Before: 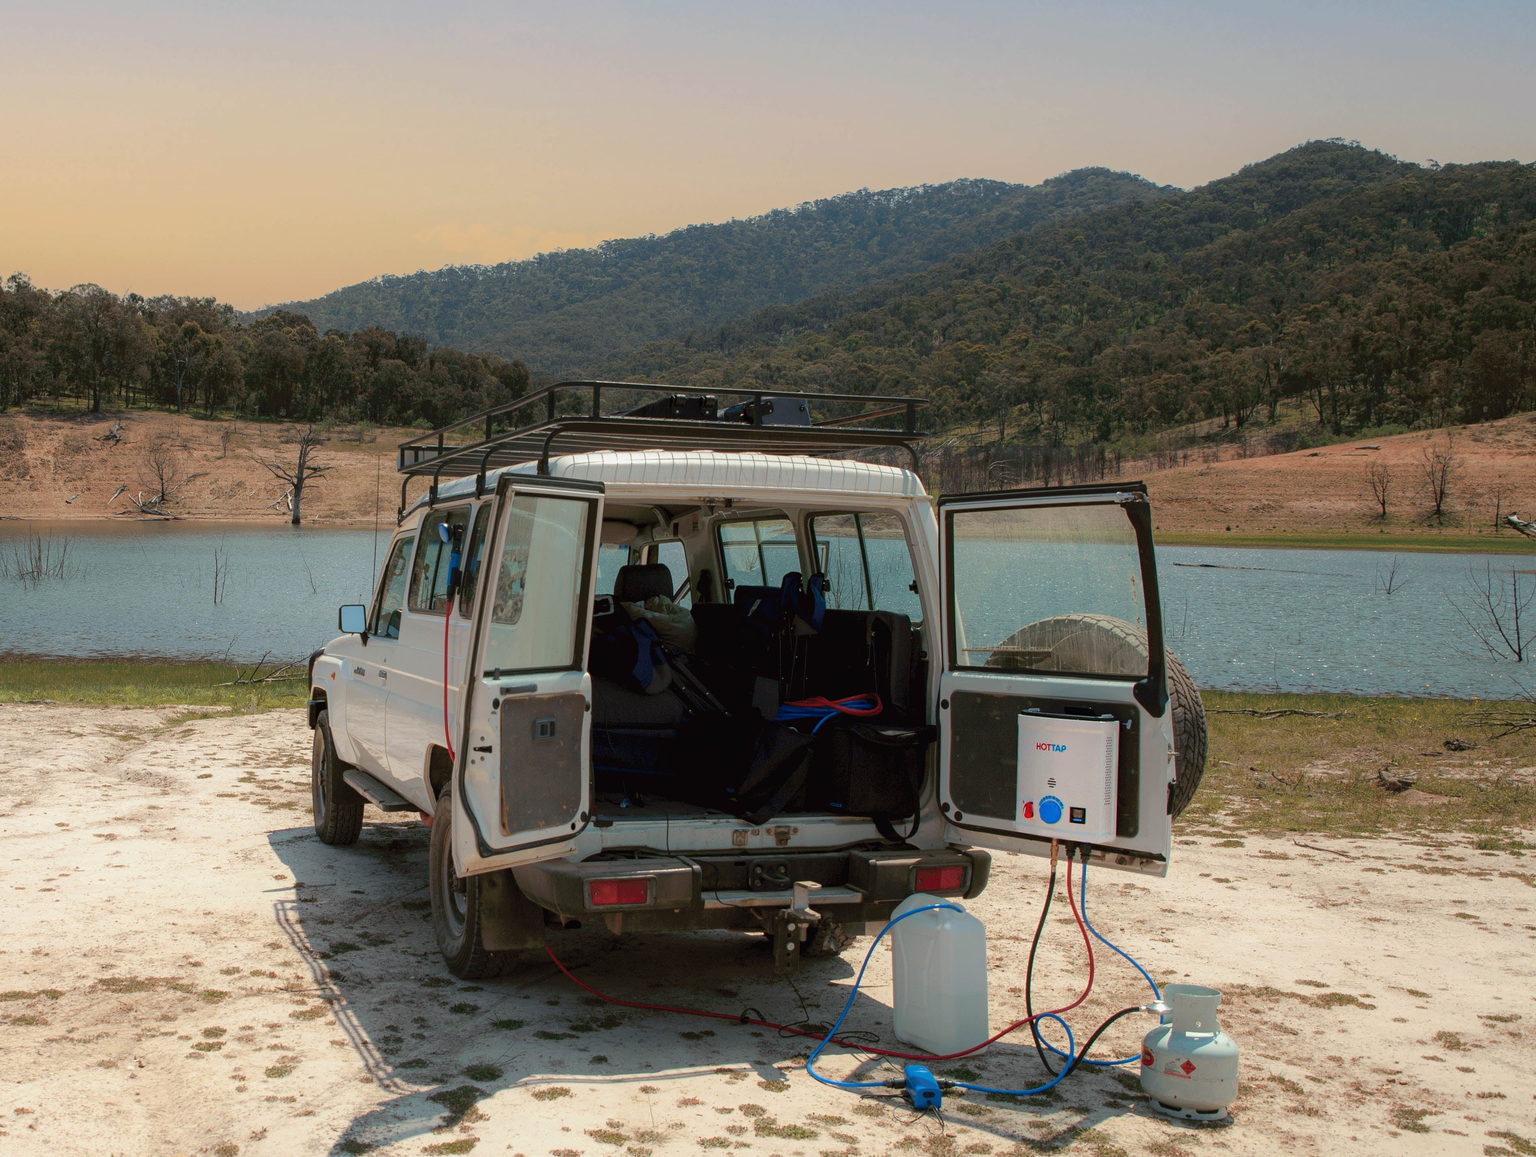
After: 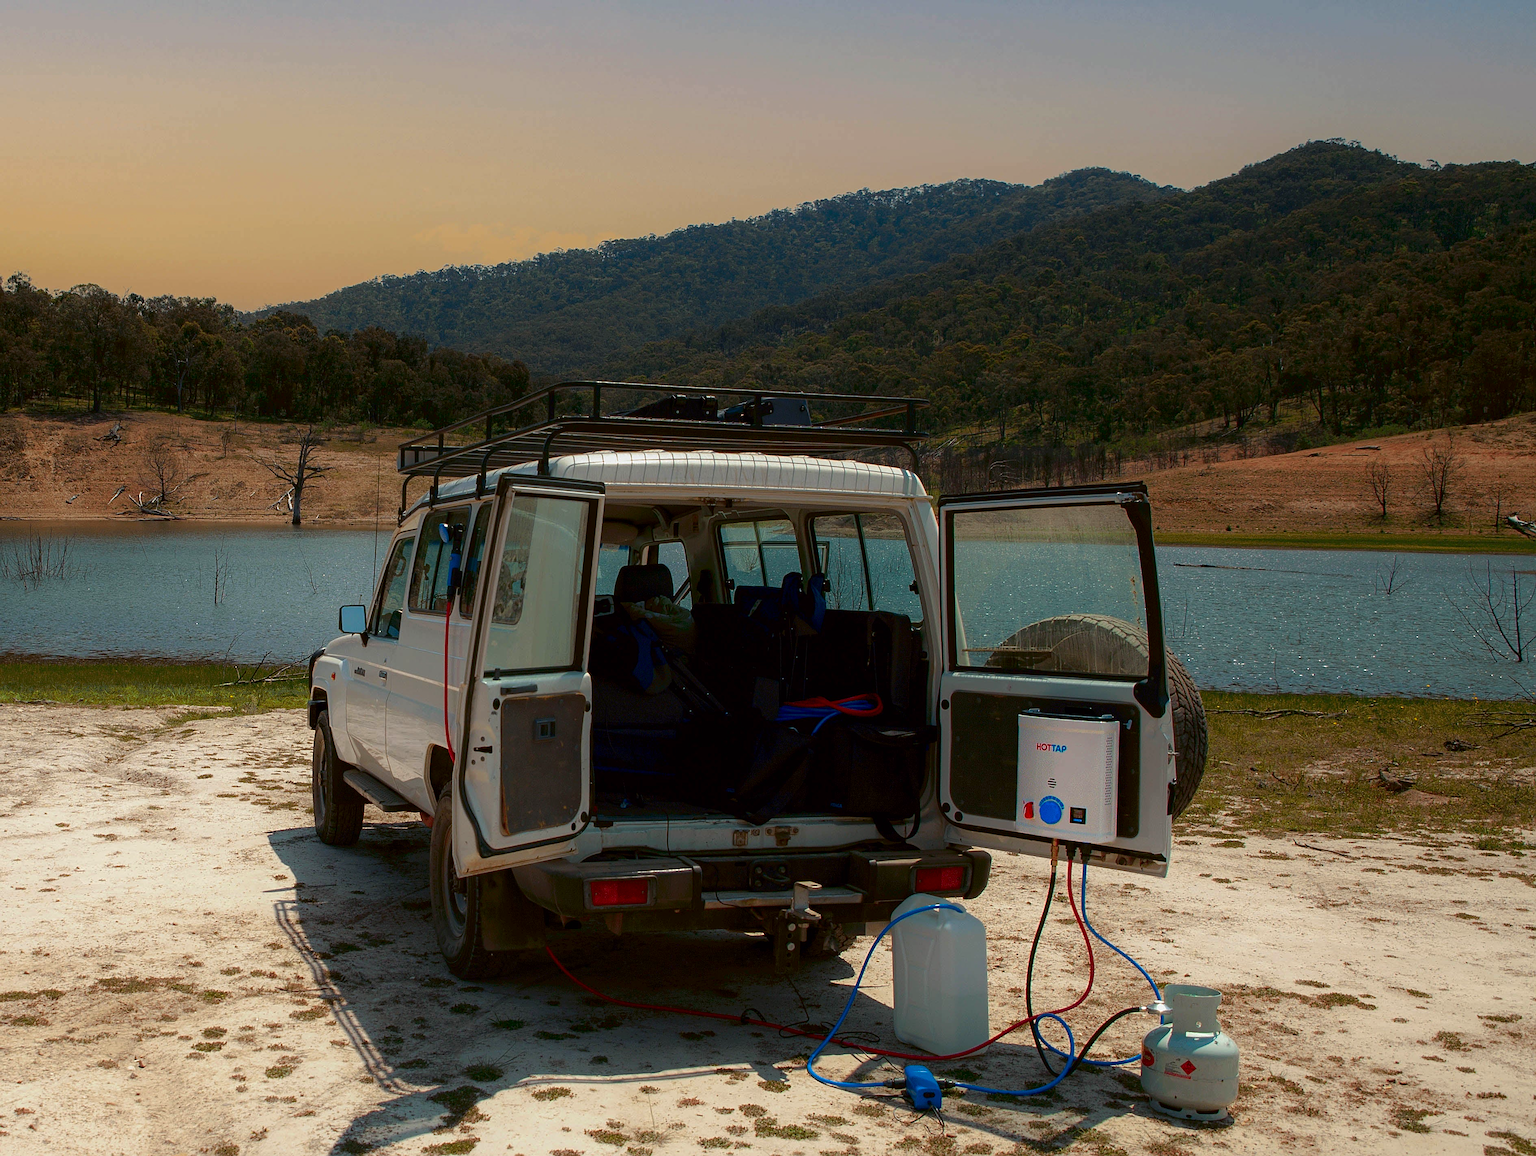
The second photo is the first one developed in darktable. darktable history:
contrast brightness saturation: brightness -0.25, saturation 0.2
sharpen: on, module defaults
white balance: emerald 1
